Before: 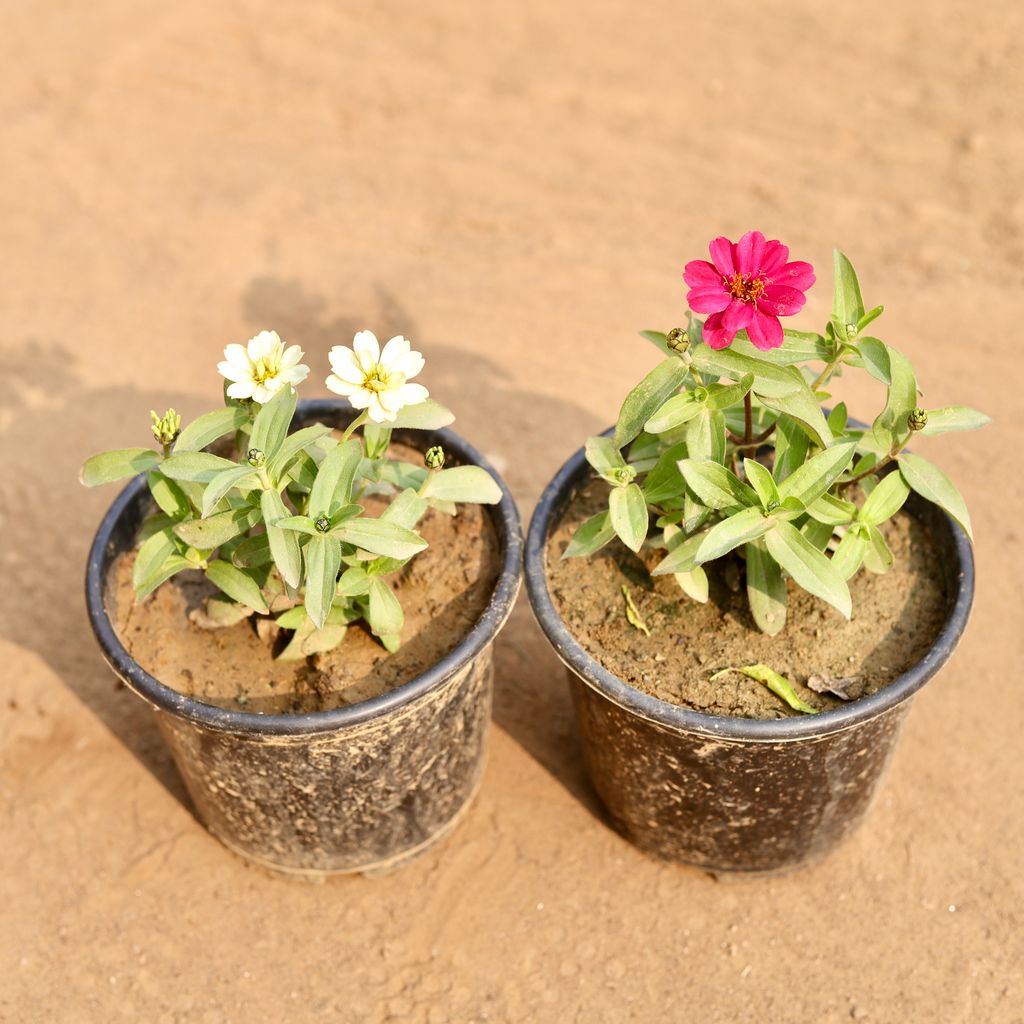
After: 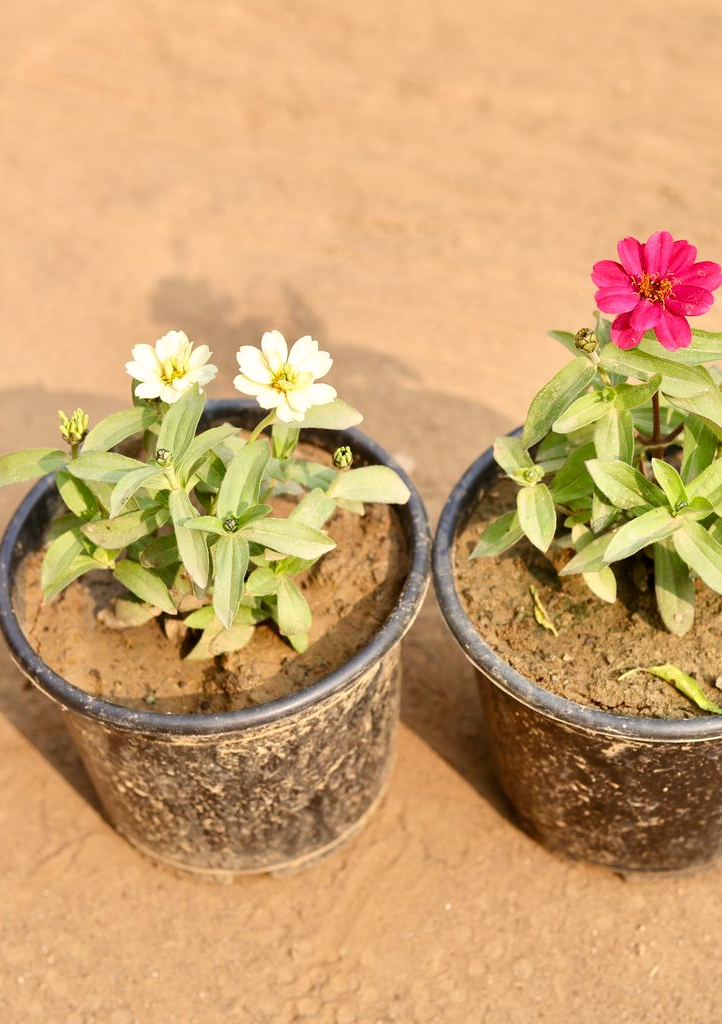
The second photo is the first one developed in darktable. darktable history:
crop and rotate: left 9.037%, right 20.386%
color calibration: x 0.341, y 0.354, temperature 5196.46 K
